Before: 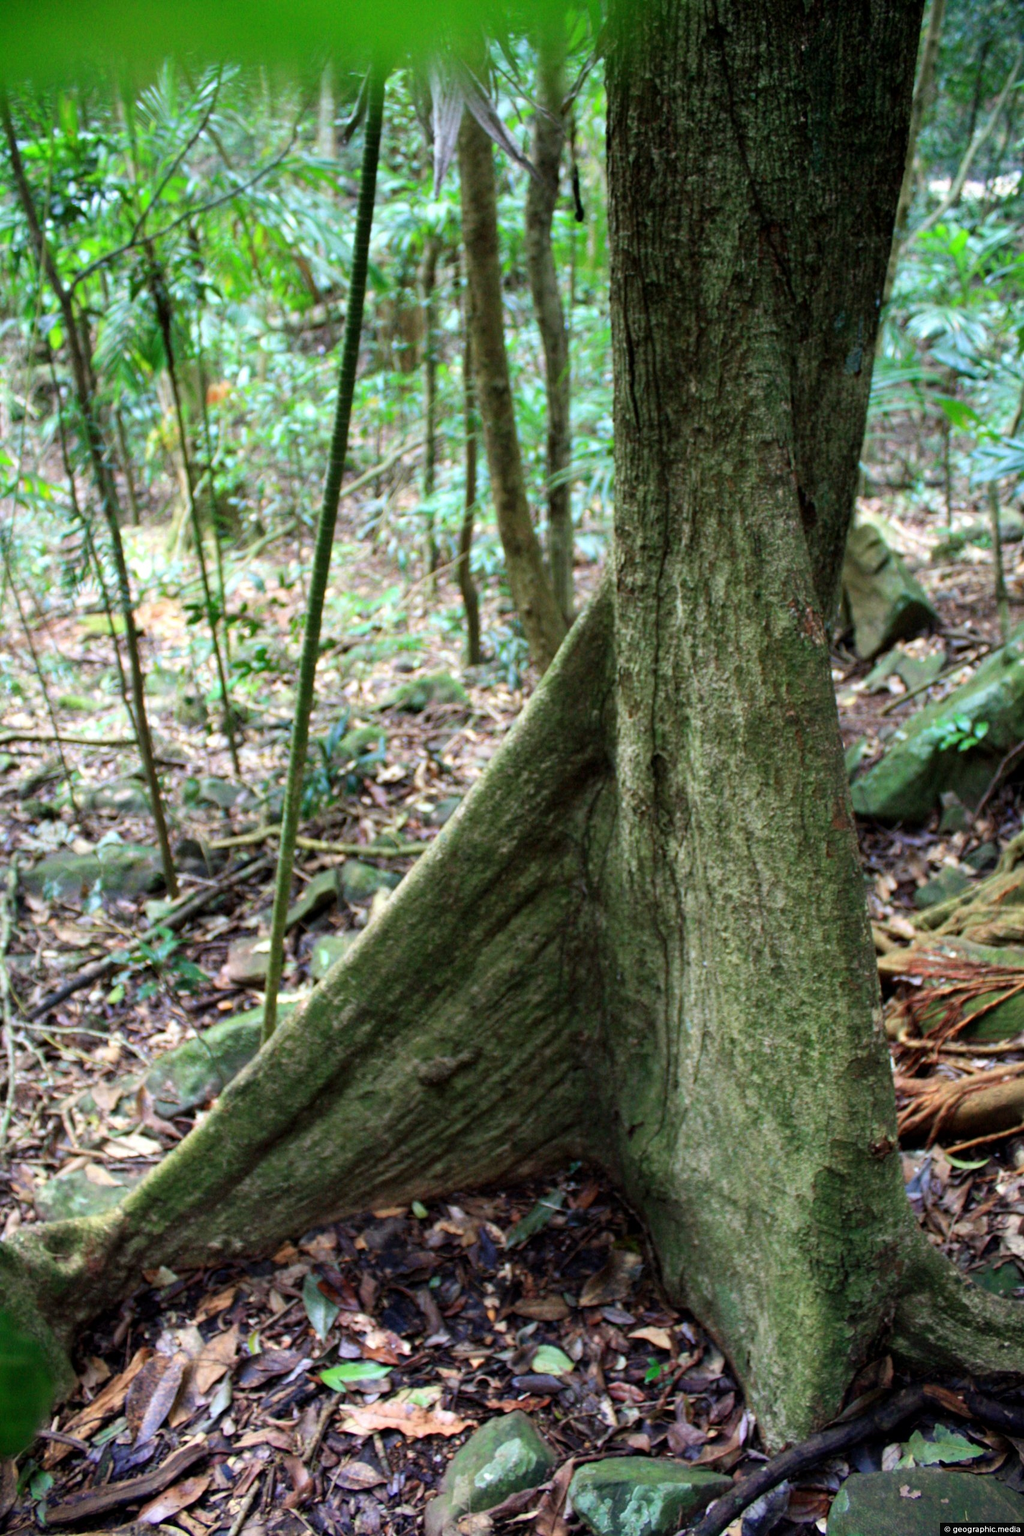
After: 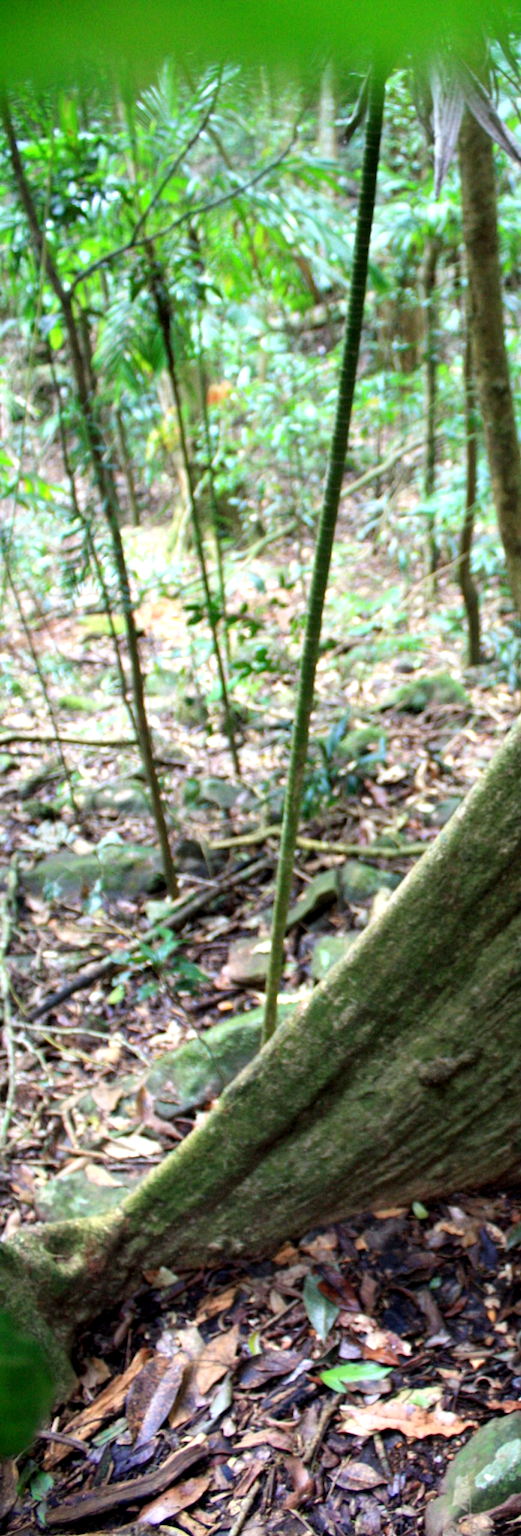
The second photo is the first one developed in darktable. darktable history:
crop and rotate: left 0.001%, top 0%, right 49.101%
exposure: black level correction 0.001, exposure 0.299 EV, compensate exposure bias true, compensate highlight preservation false
